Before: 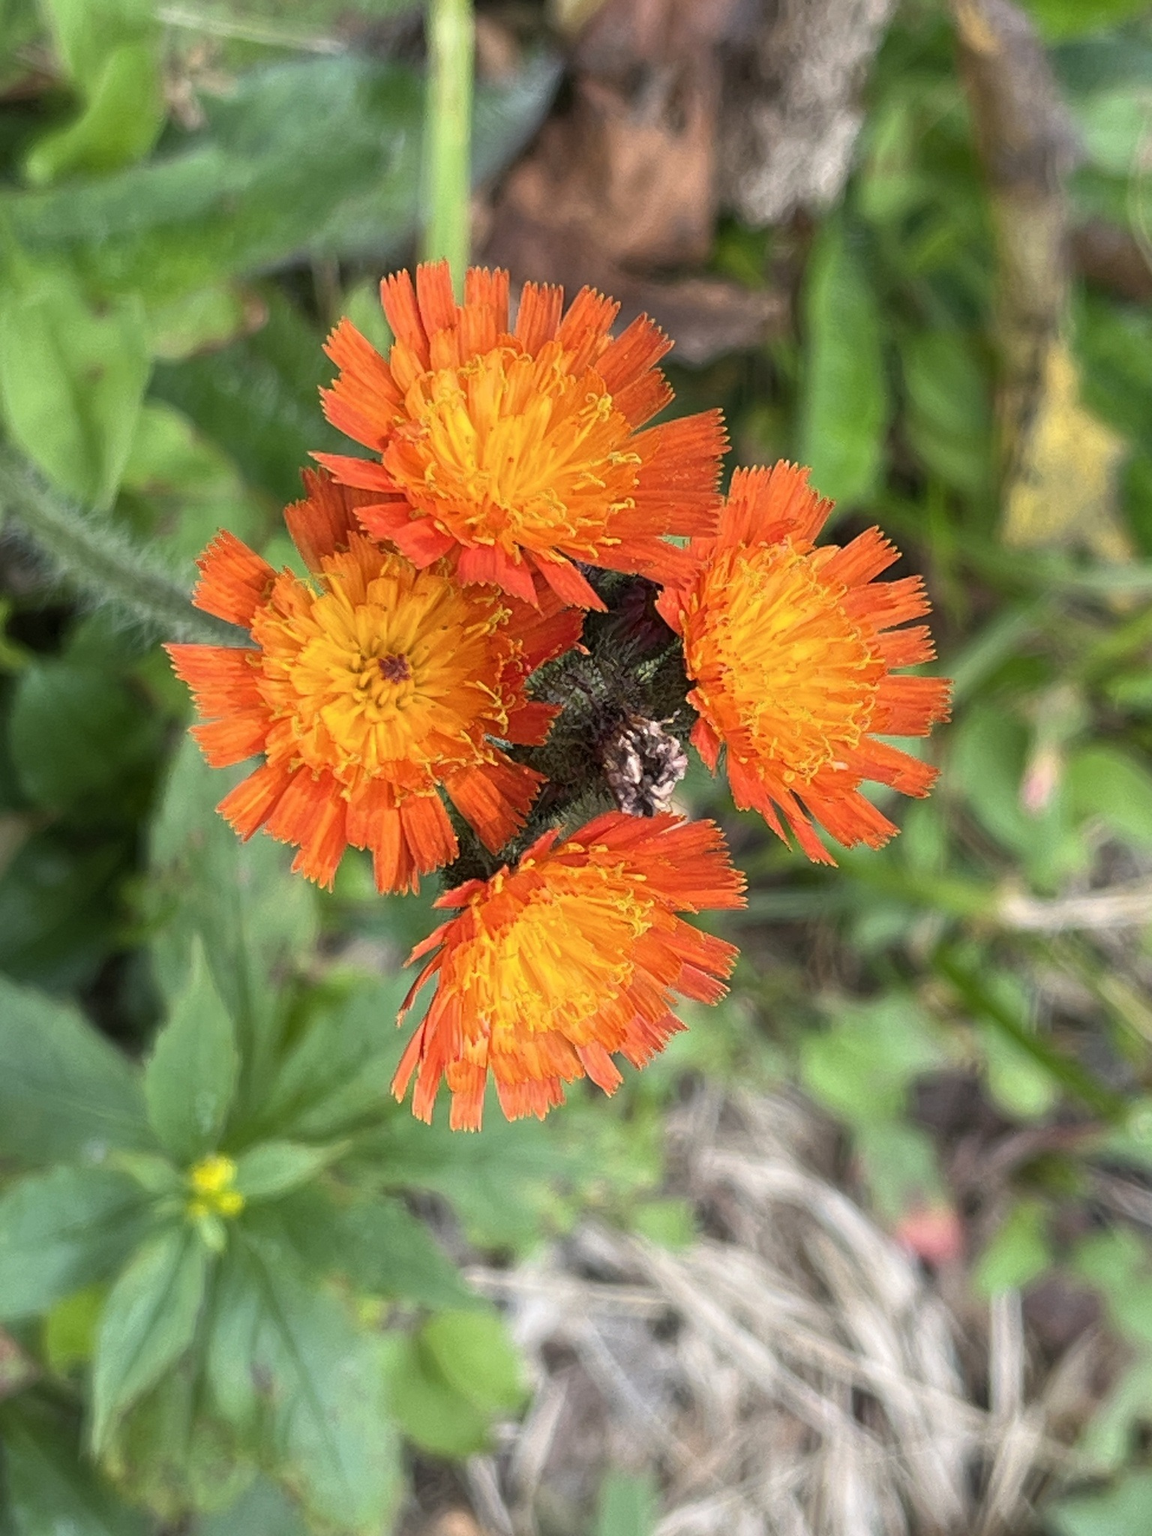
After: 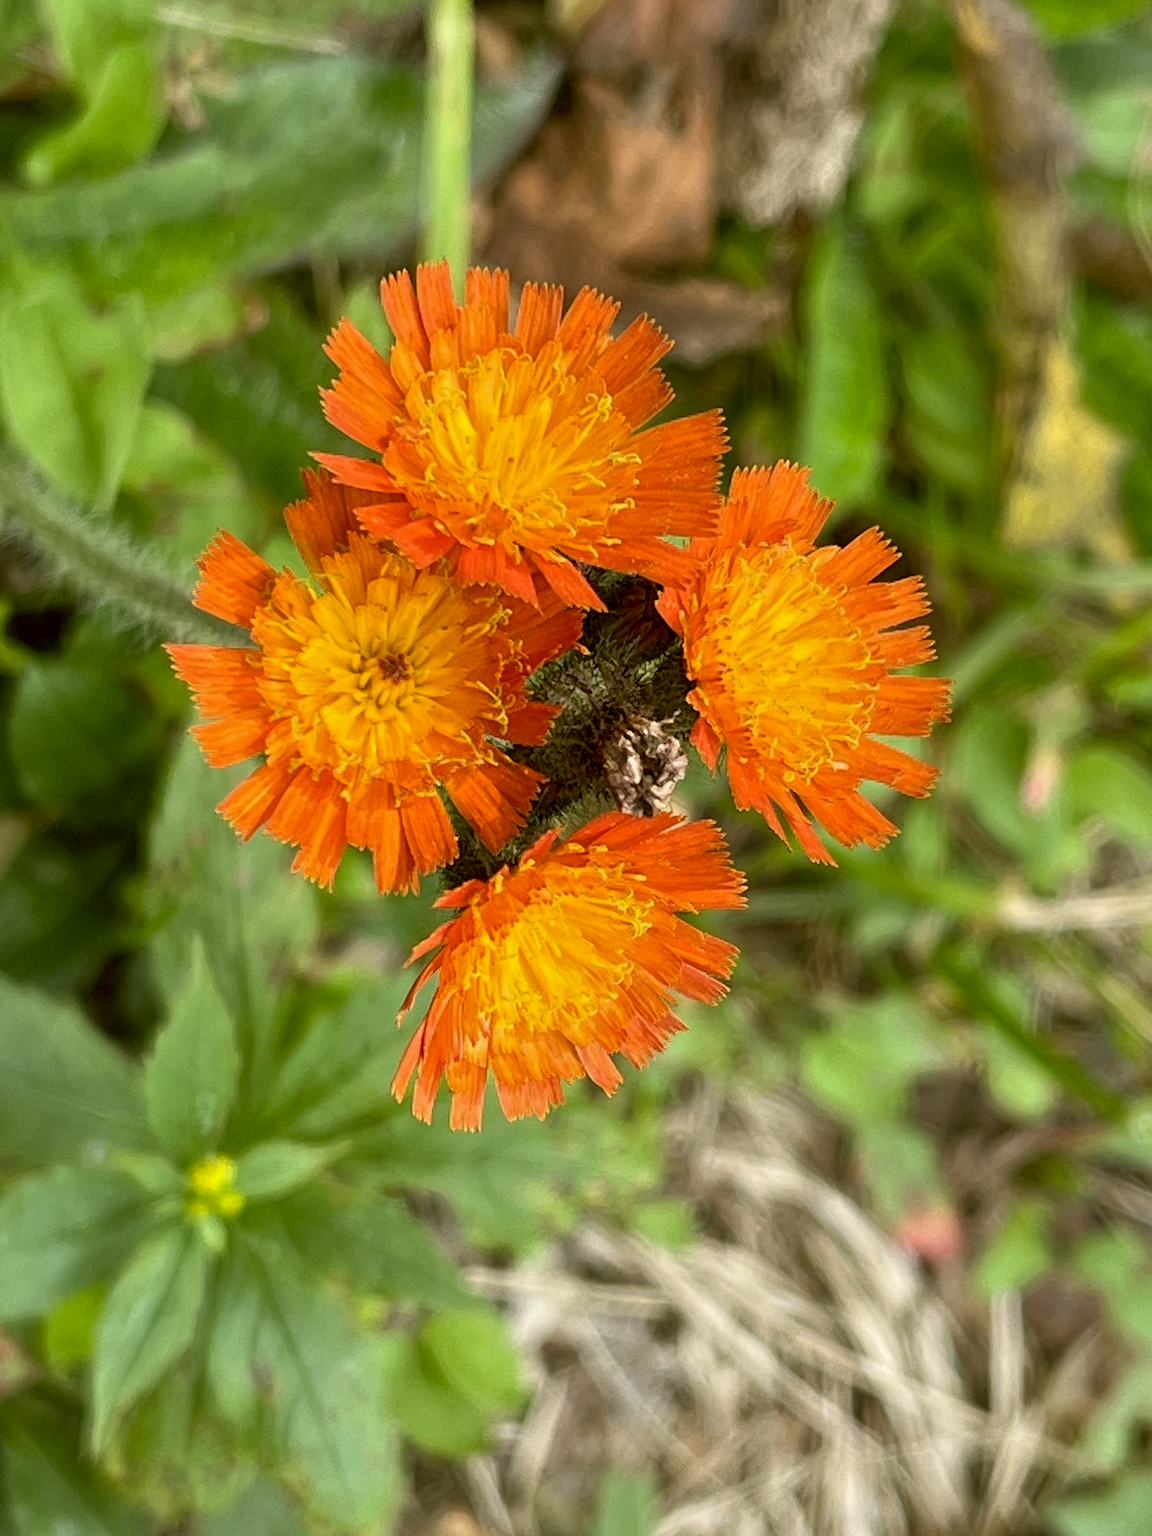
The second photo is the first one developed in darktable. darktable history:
color correction: highlights a* -1.53, highlights b* 10.12, shadows a* 0.719, shadows b* 18.81
color balance rgb: global offset › luminance -0.493%, perceptual saturation grading › global saturation -0.077%
shadows and highlights: shadows 33.24, highlights -46.6, compress 49.63%, soften with gaussian
